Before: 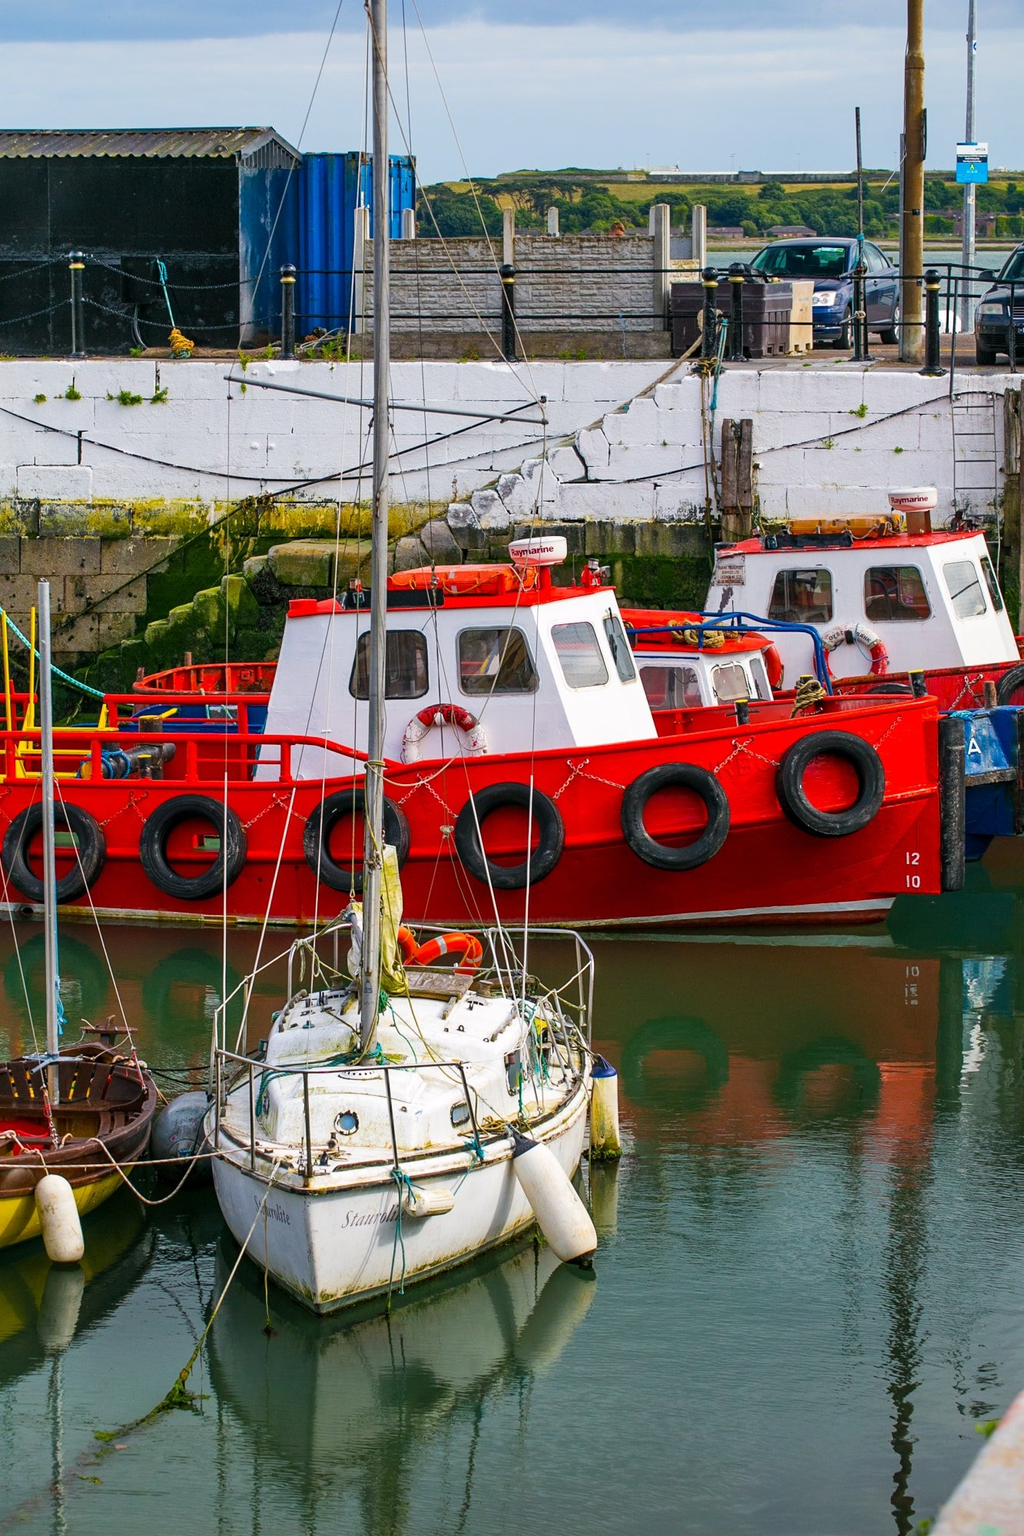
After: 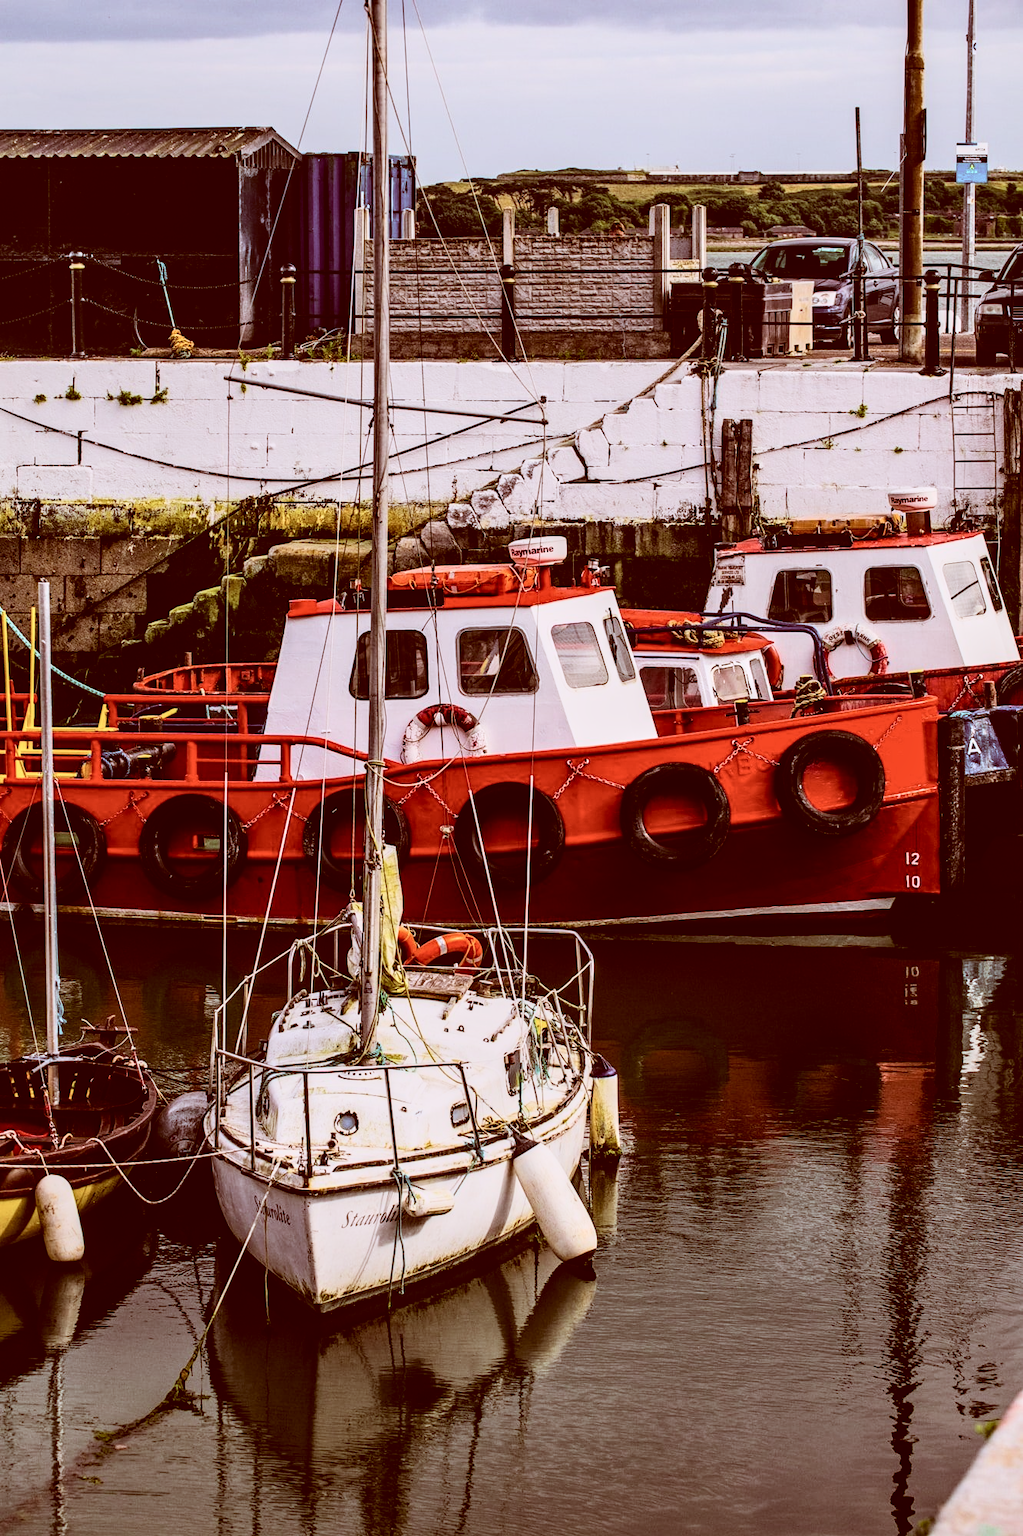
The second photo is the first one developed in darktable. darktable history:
exposure: exposure -1 EV, compensate highlight preservation false
rgb curve: curves: ch0 [(0, 0) (0.21, 0.15) (0.24, 0.21) (0.5, 0.75) (0.75, 0.96) (0.89, 0.99) (1, 1)]; ch1 [(0, 0.02) (0.21, 0.13) (0.25, 0.2) (0.5, 0.67) (0.75, 0.9) (0.89, 0.97) (1, 1)]; ch2 [(0, 0.02) (0.21, 0.13) (0.25, 0.2) (0.5, 0.67) (0.75, 0.9) (0.89, 0.97) (1, 1)], compensate middle gray true
haze removal: strength 0.02, distance 0.25, compatibility mode true, adaptive false
color correction: highlights a* 9.03, highlights b* 8.71, shadows a* 40, shadows b* 40, saturation 0.8
color contrast: green-magenta contrast 0.84, blue-yellow contrast 0.86
color calibration: illuminant F (fluorescent), F source F9 (Cool White Deluxe 4150 K) – high CRI, x 0.374, y 0.373, temperature 4158.34 K
local contrast: on, module defaults
